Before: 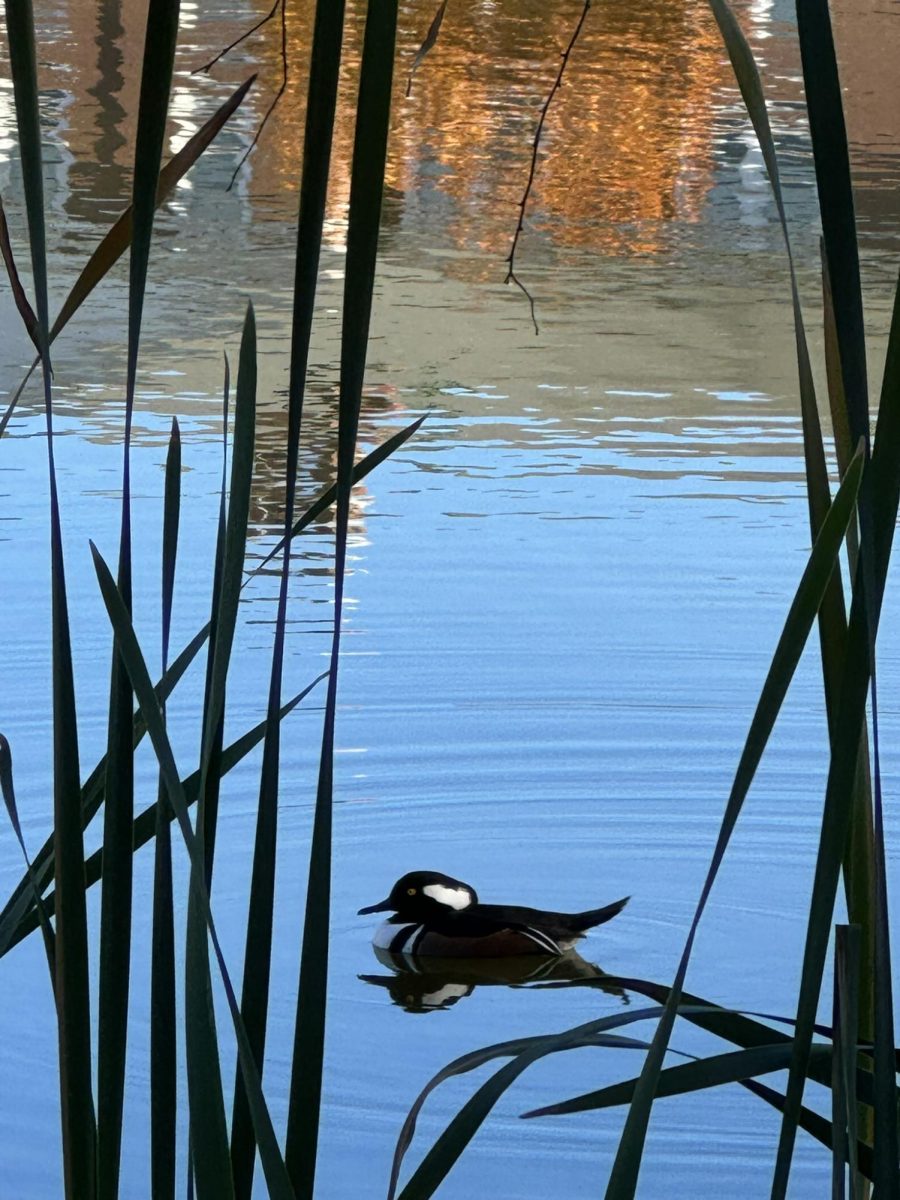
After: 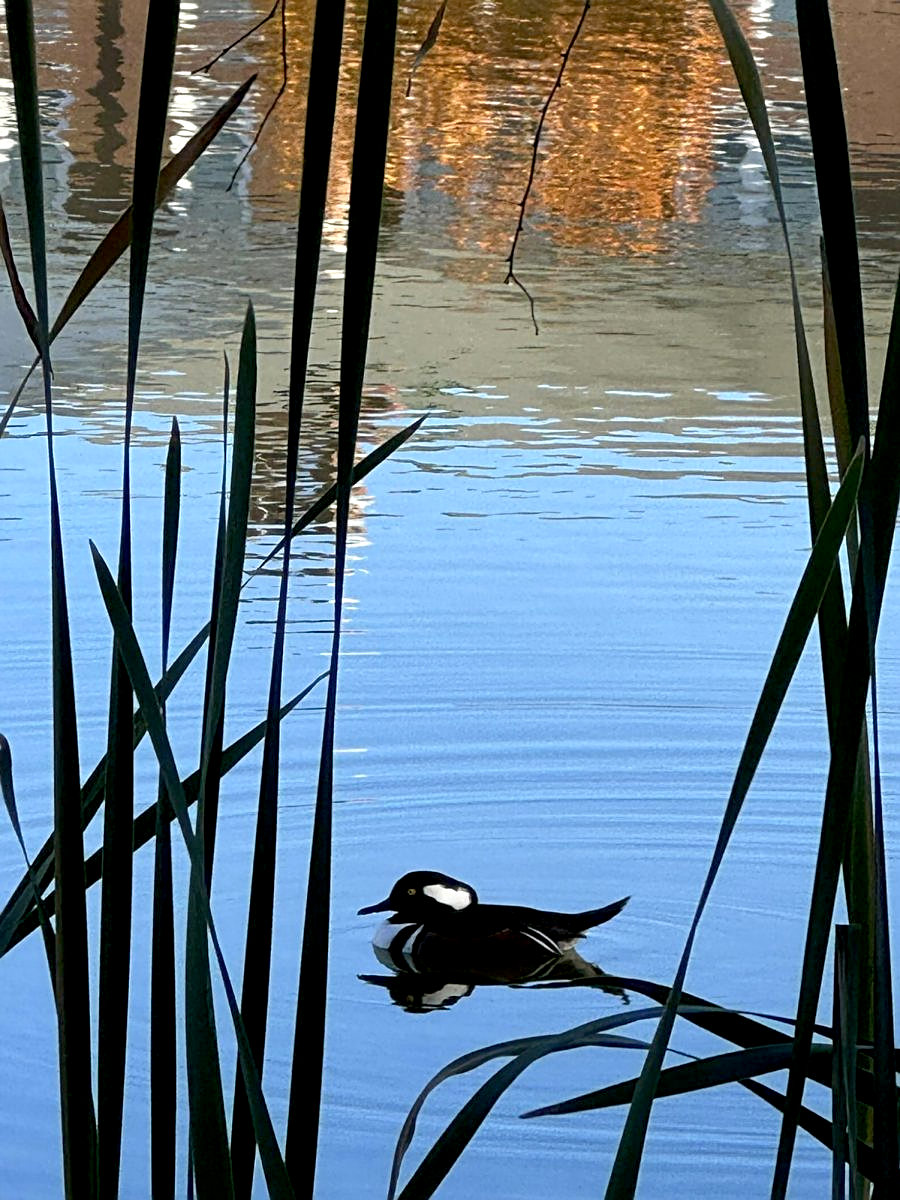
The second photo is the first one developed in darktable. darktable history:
sharpen: on, module defaults
exposure: black level correction 0.007, exposure 0.16 EV, compensate highlight preservation false
